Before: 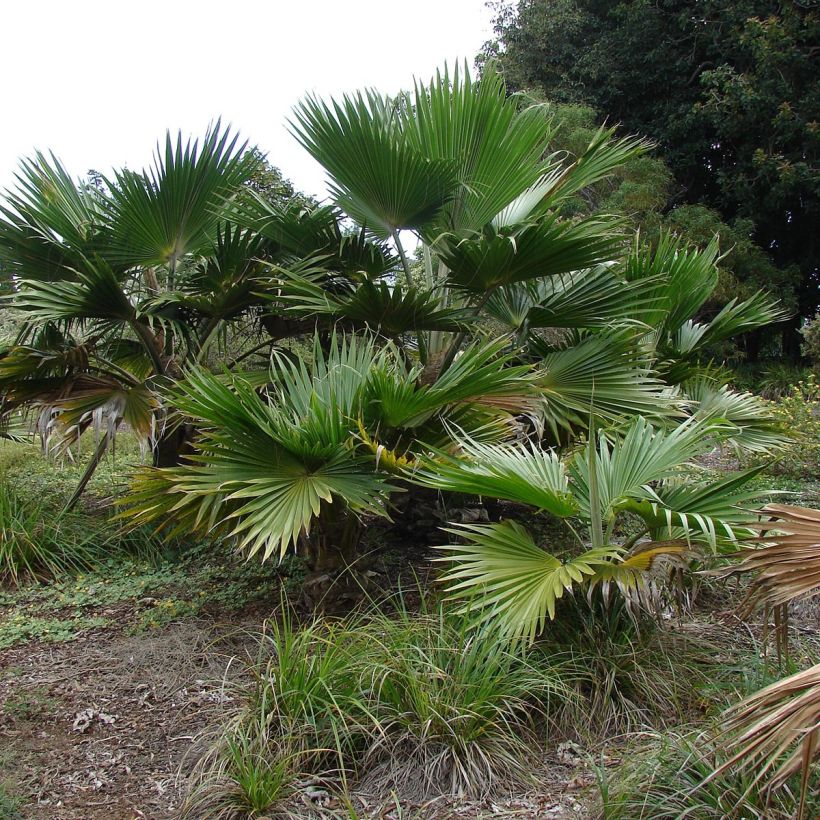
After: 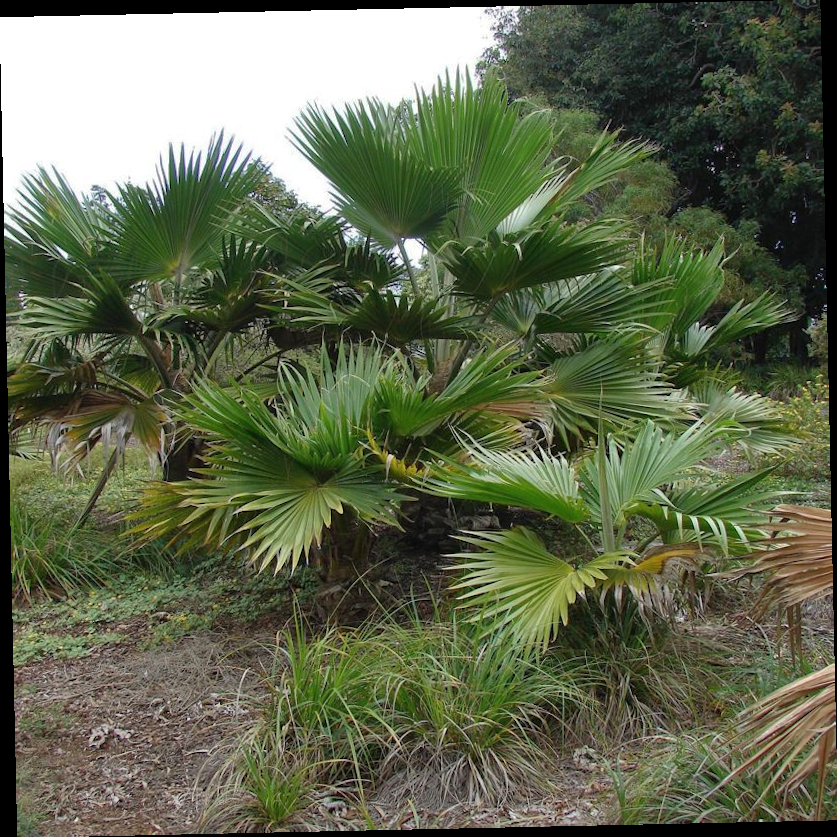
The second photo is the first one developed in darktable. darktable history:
shadows and highlights: on, module defaults
rotate and perspective: rotation -1.24°, automatic cropping off
